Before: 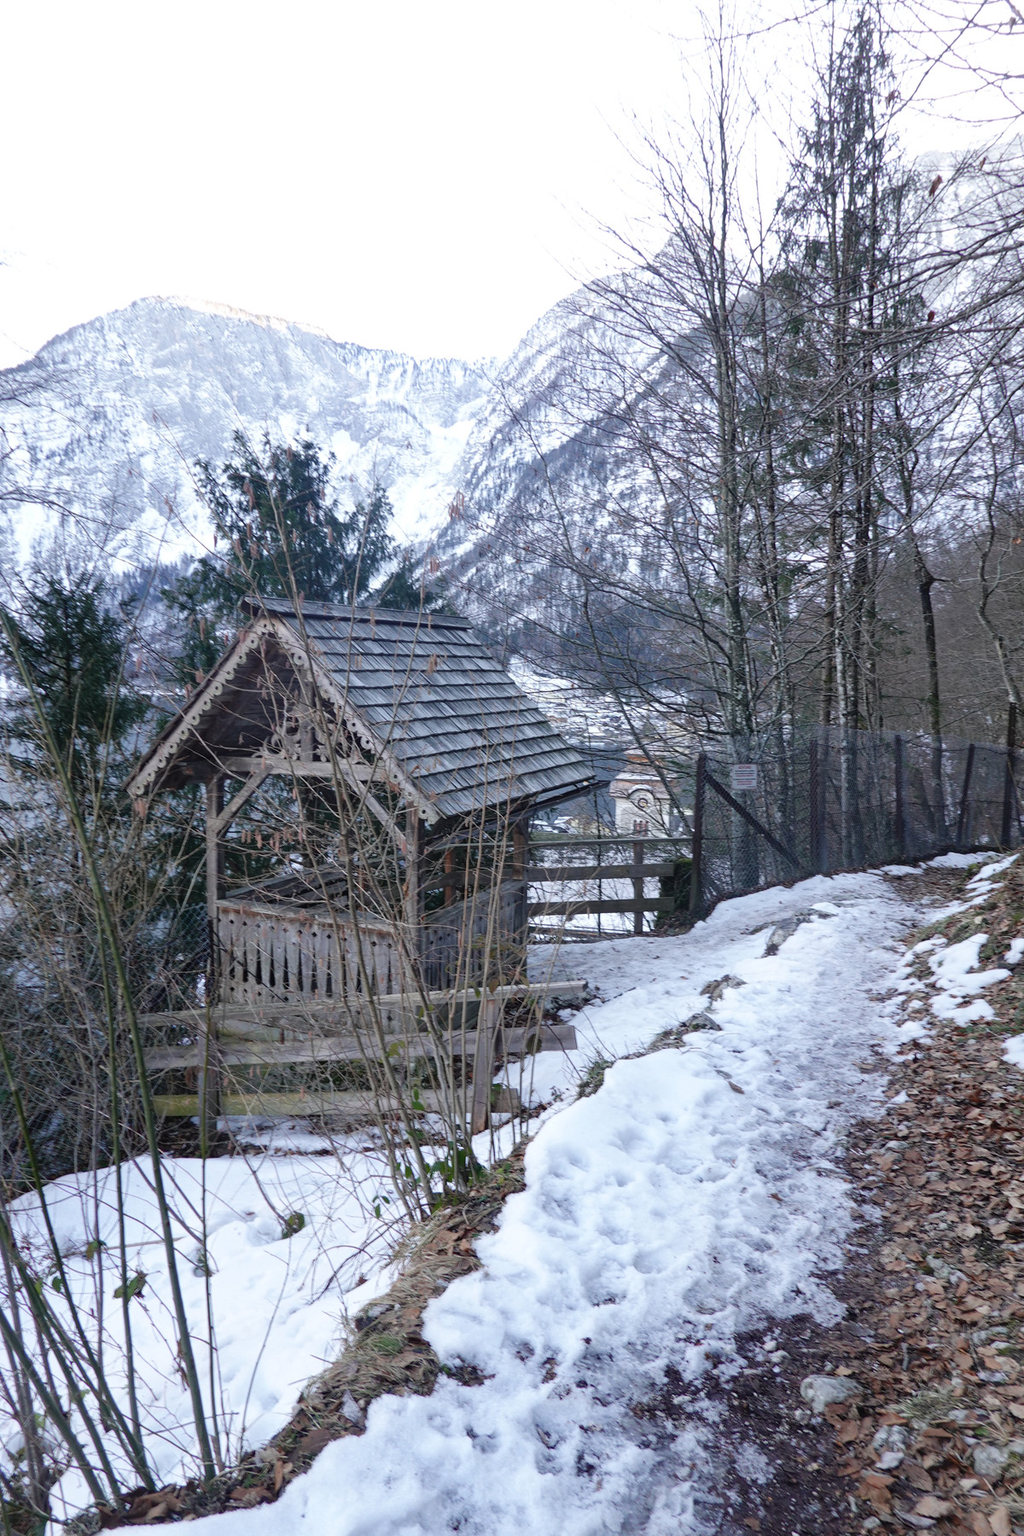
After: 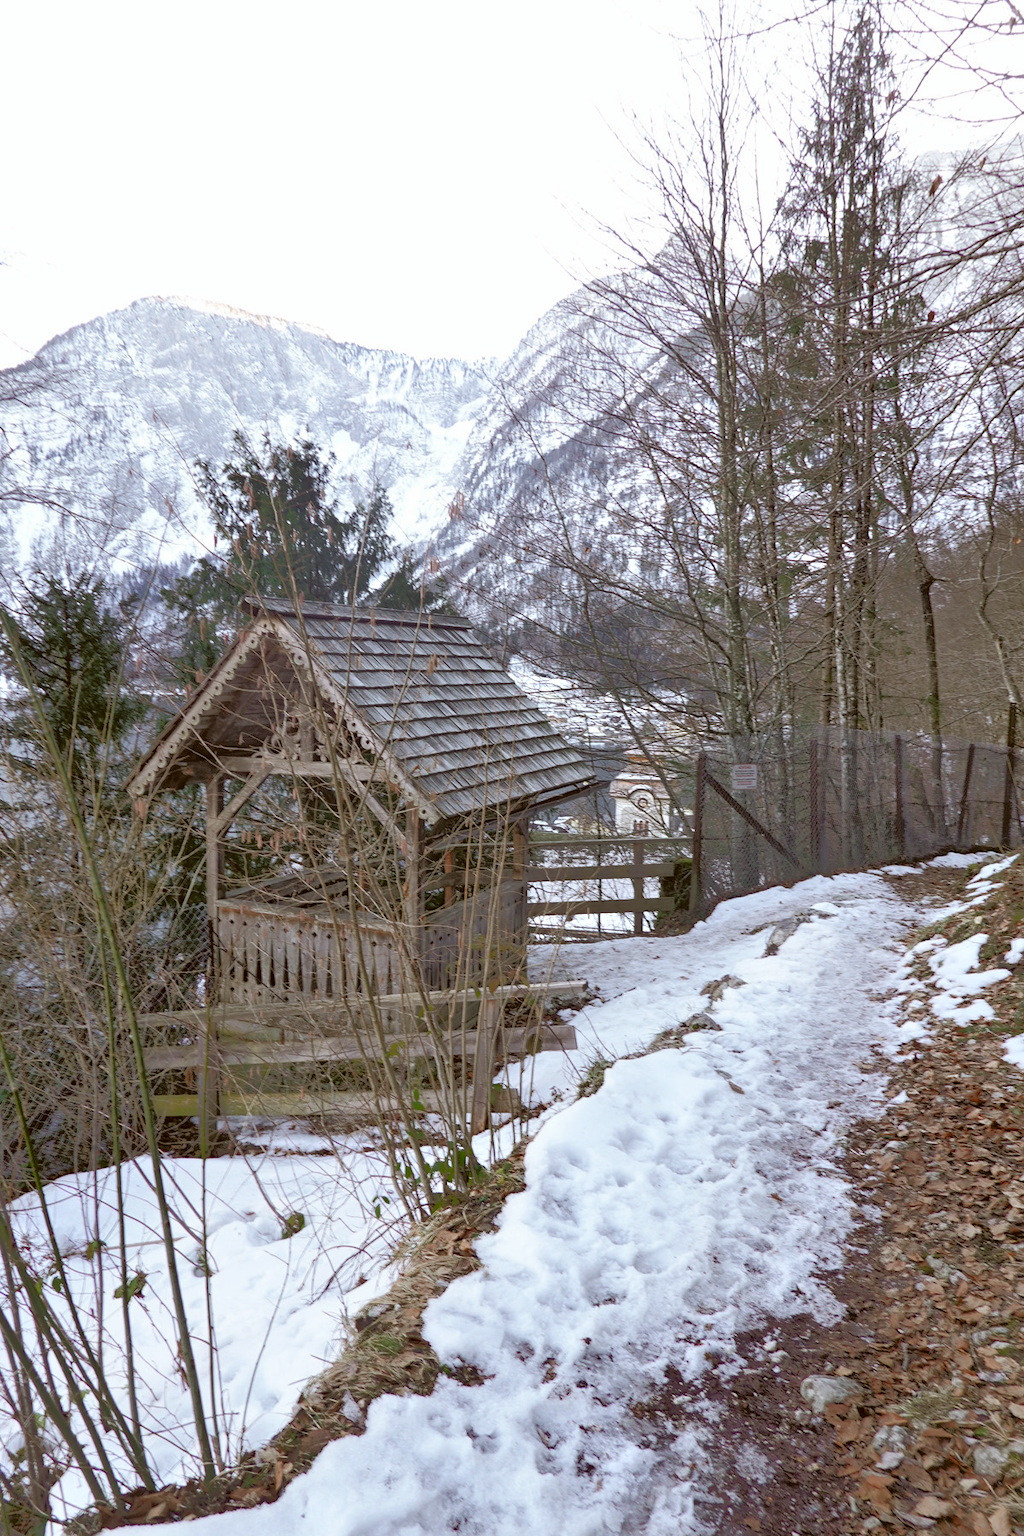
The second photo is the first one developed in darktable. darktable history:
tone equalizer: -8 EV -0.528 EV, -7 EV -0.319 EV, -6 EV -0.083 EV, -5 EV 0.413 EV, -4 EV 0.985 EV, -3 EV 0.791 EV, -2 EV -0.01 EV, -1 EV 0.14 EV, +0 EV -0.012 EV, smoothing 1
color correction: highlights a* -0.482, highlights b* 0.161, shadows a* 4.66, shadows b* 20.72
